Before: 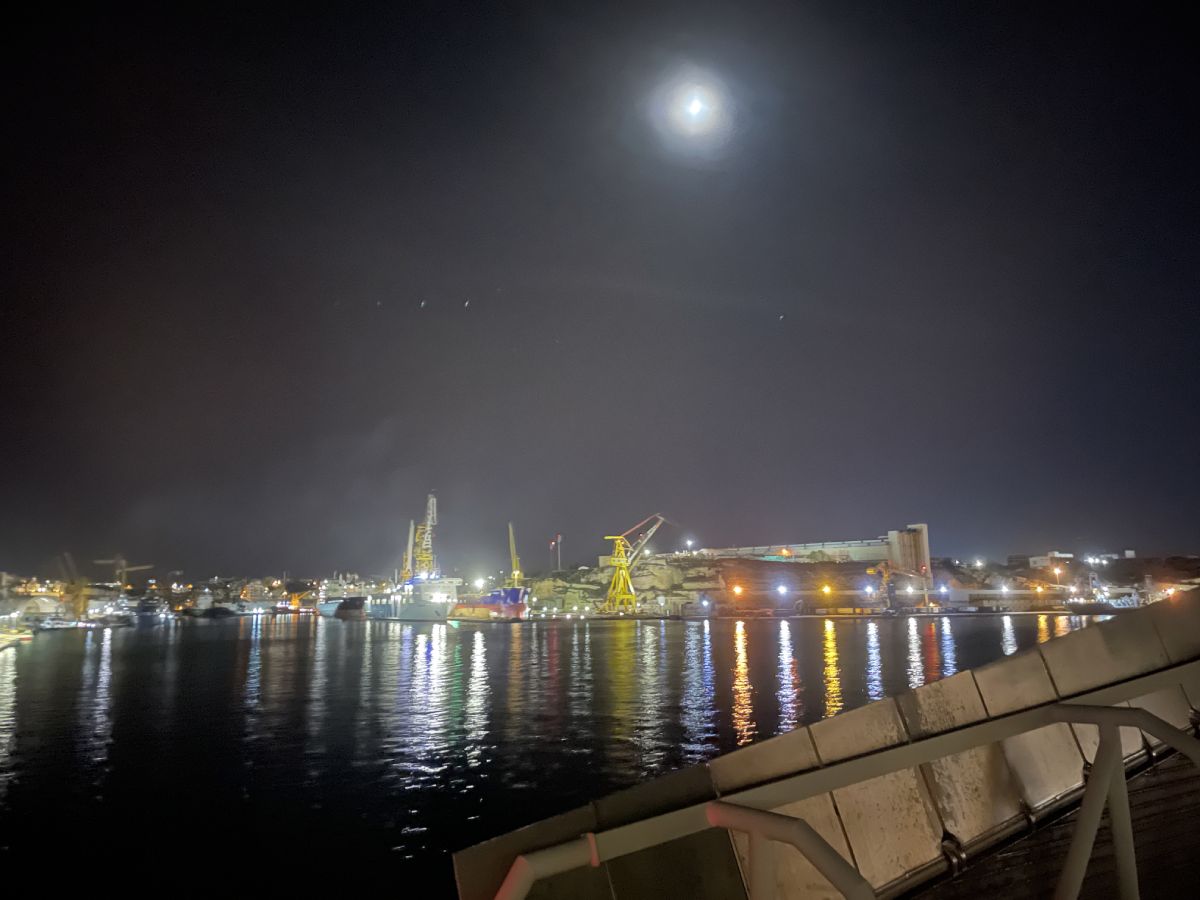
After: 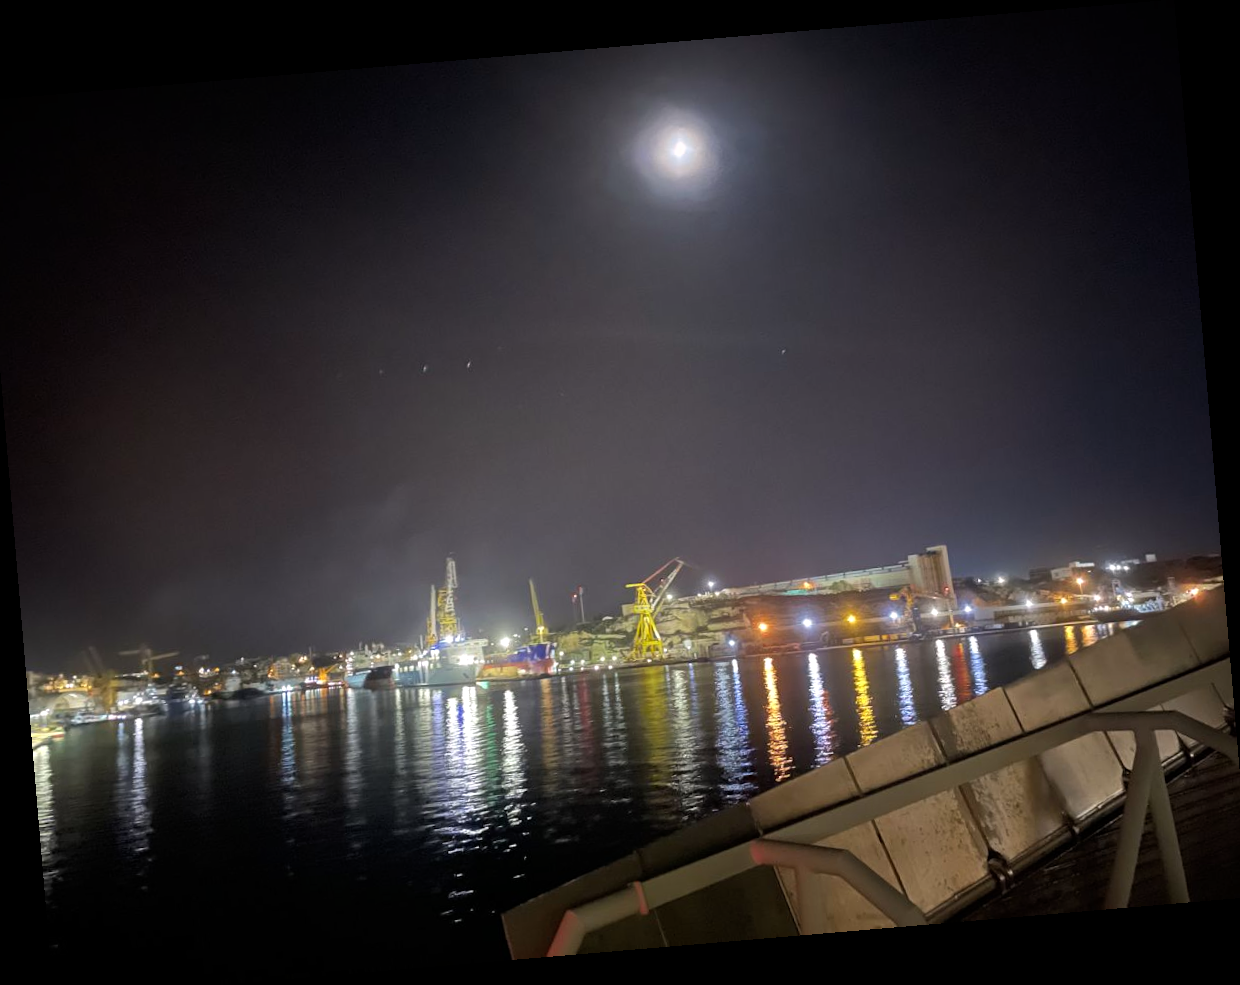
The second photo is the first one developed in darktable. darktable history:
color balance: contrast 10%
crop and rotate: left 1.774%, right 0.633%, bottom 1.28%
graduated density: density 0.38 EV, hardness 21%, rotation -6.11°, saturation 32%
rotate and perspective: rotation -4.86°, automatic cropping off
